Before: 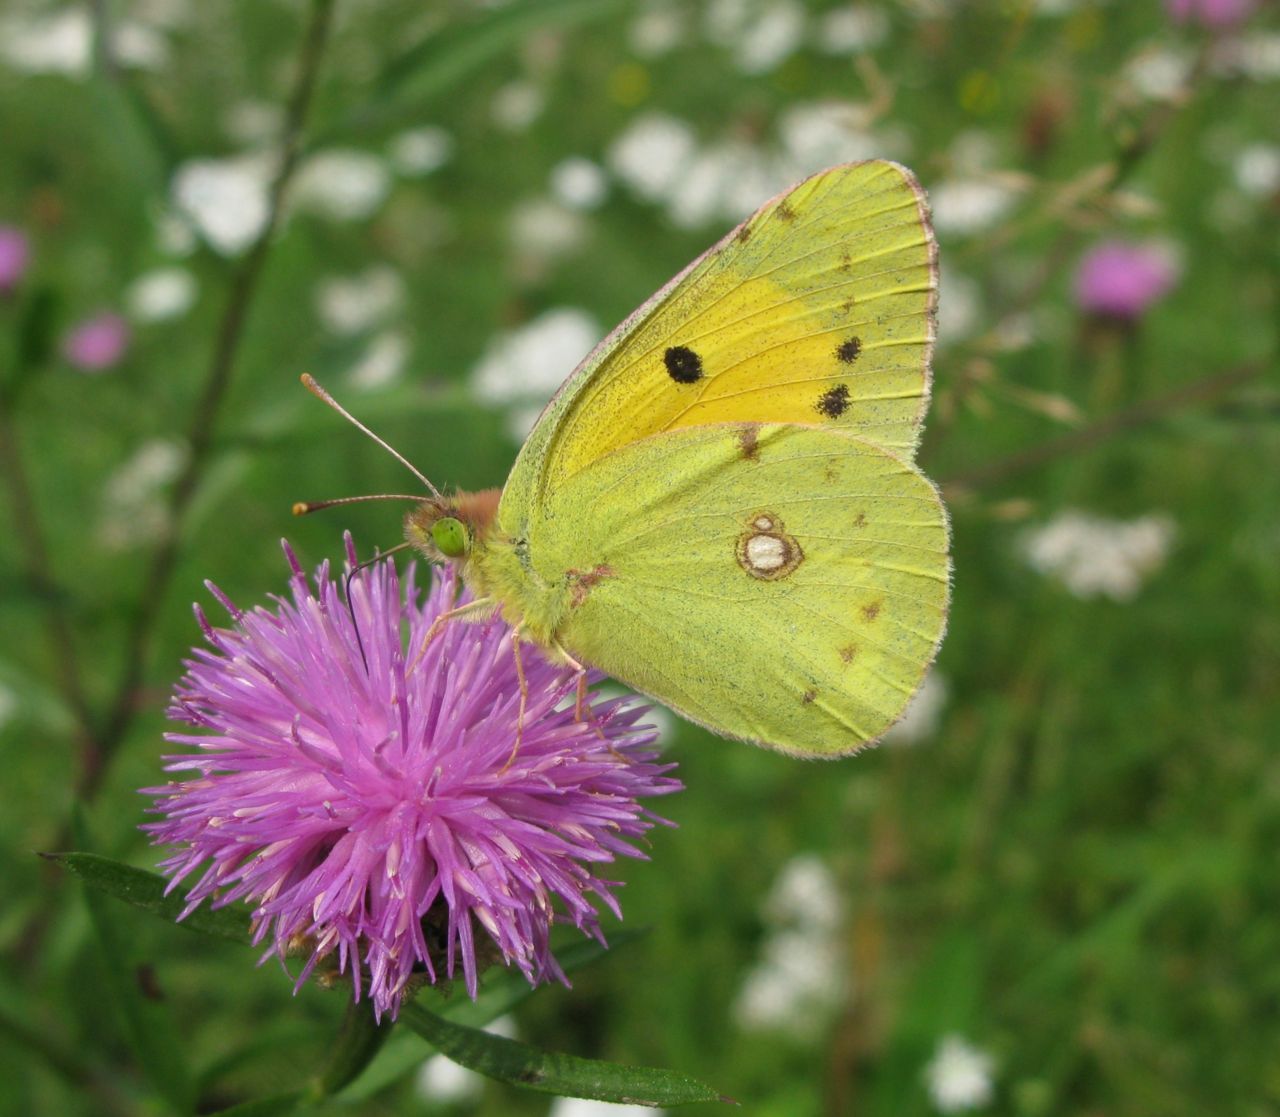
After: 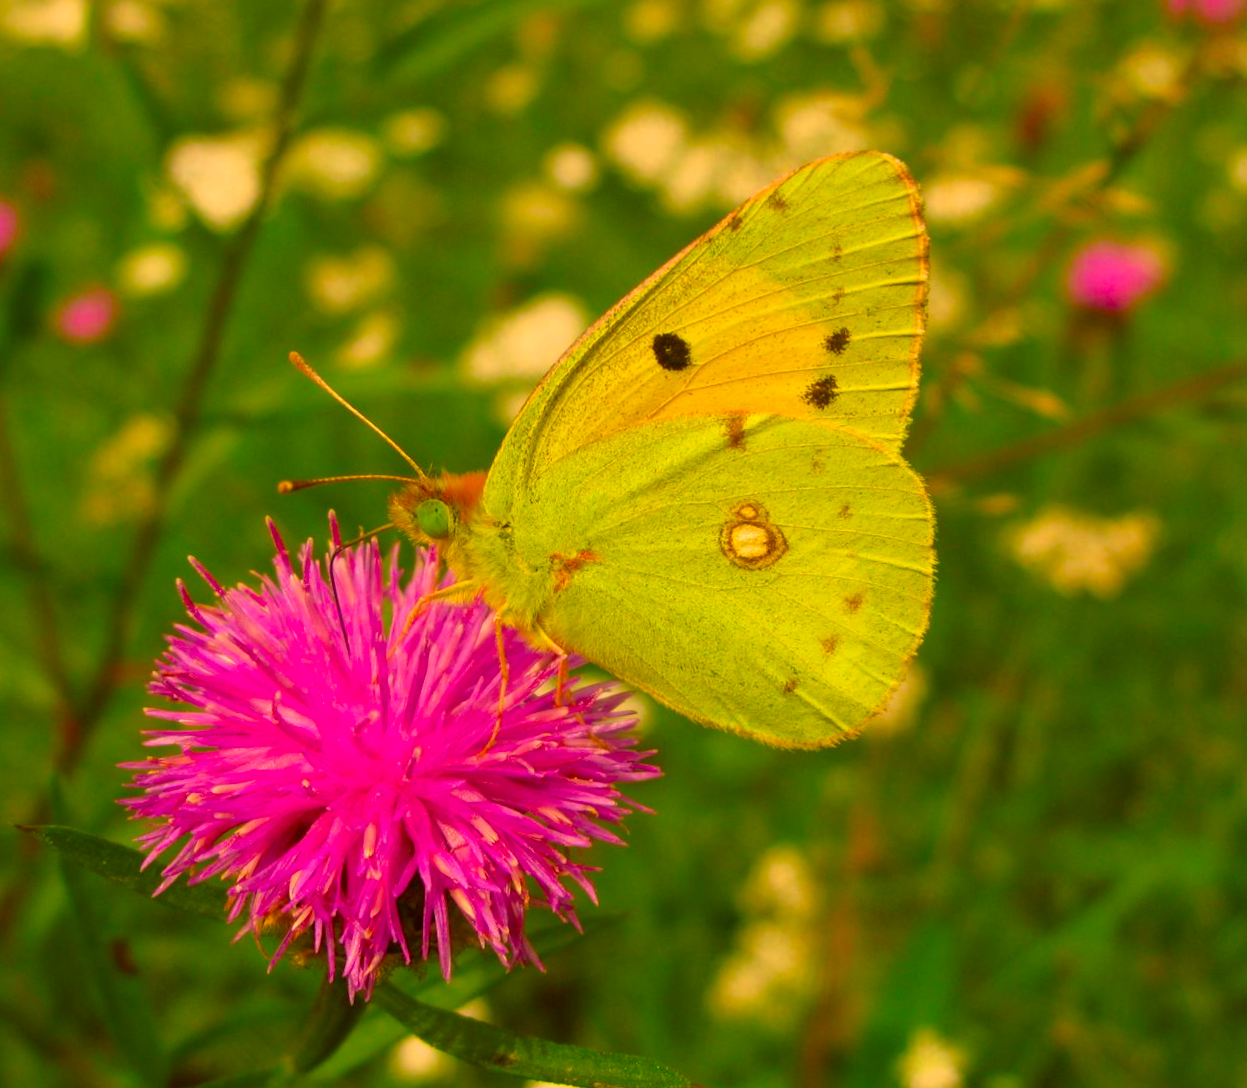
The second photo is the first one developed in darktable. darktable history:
crop and rotate: angle -1.32°
exposure: compensate highlight preservation false
color correction: highlights a* 11.1, highlights b* 30.54, shadows a* 2.74, shadows b* 17.83, saturation 1.75
